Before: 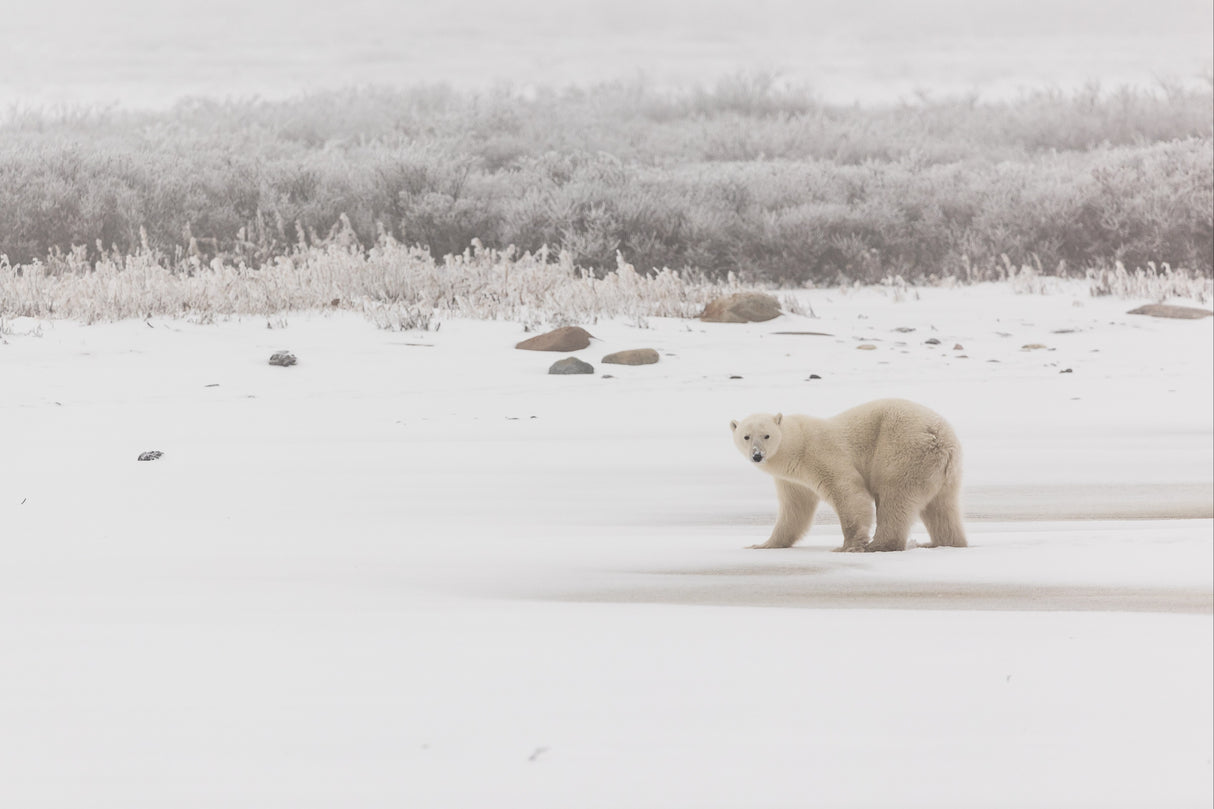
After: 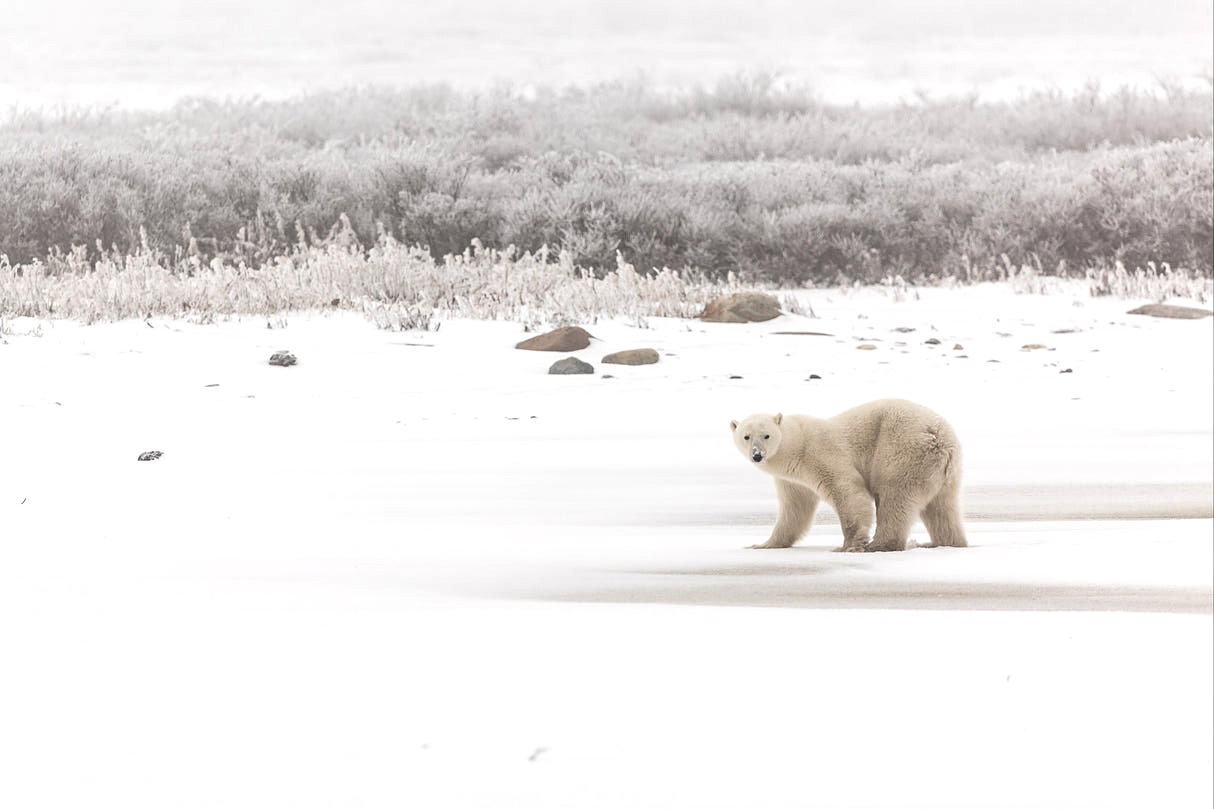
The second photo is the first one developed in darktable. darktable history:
tone equalizer: -8 EV -0.417 EV, -7 EV -0.389 EV, -6 EV -0.333 EV, -5 EV -0.222 EV, -3 EV 0.222 EV, -2 EV 0.333 EV, -1 EV 0.389 EV, +0 EV 0.417 EV, edges refinement/feathering 500, mask exposure compensation -1.57 EV, preserve details no
local contrast: on, module defaults
sharpen: amount 0.2
